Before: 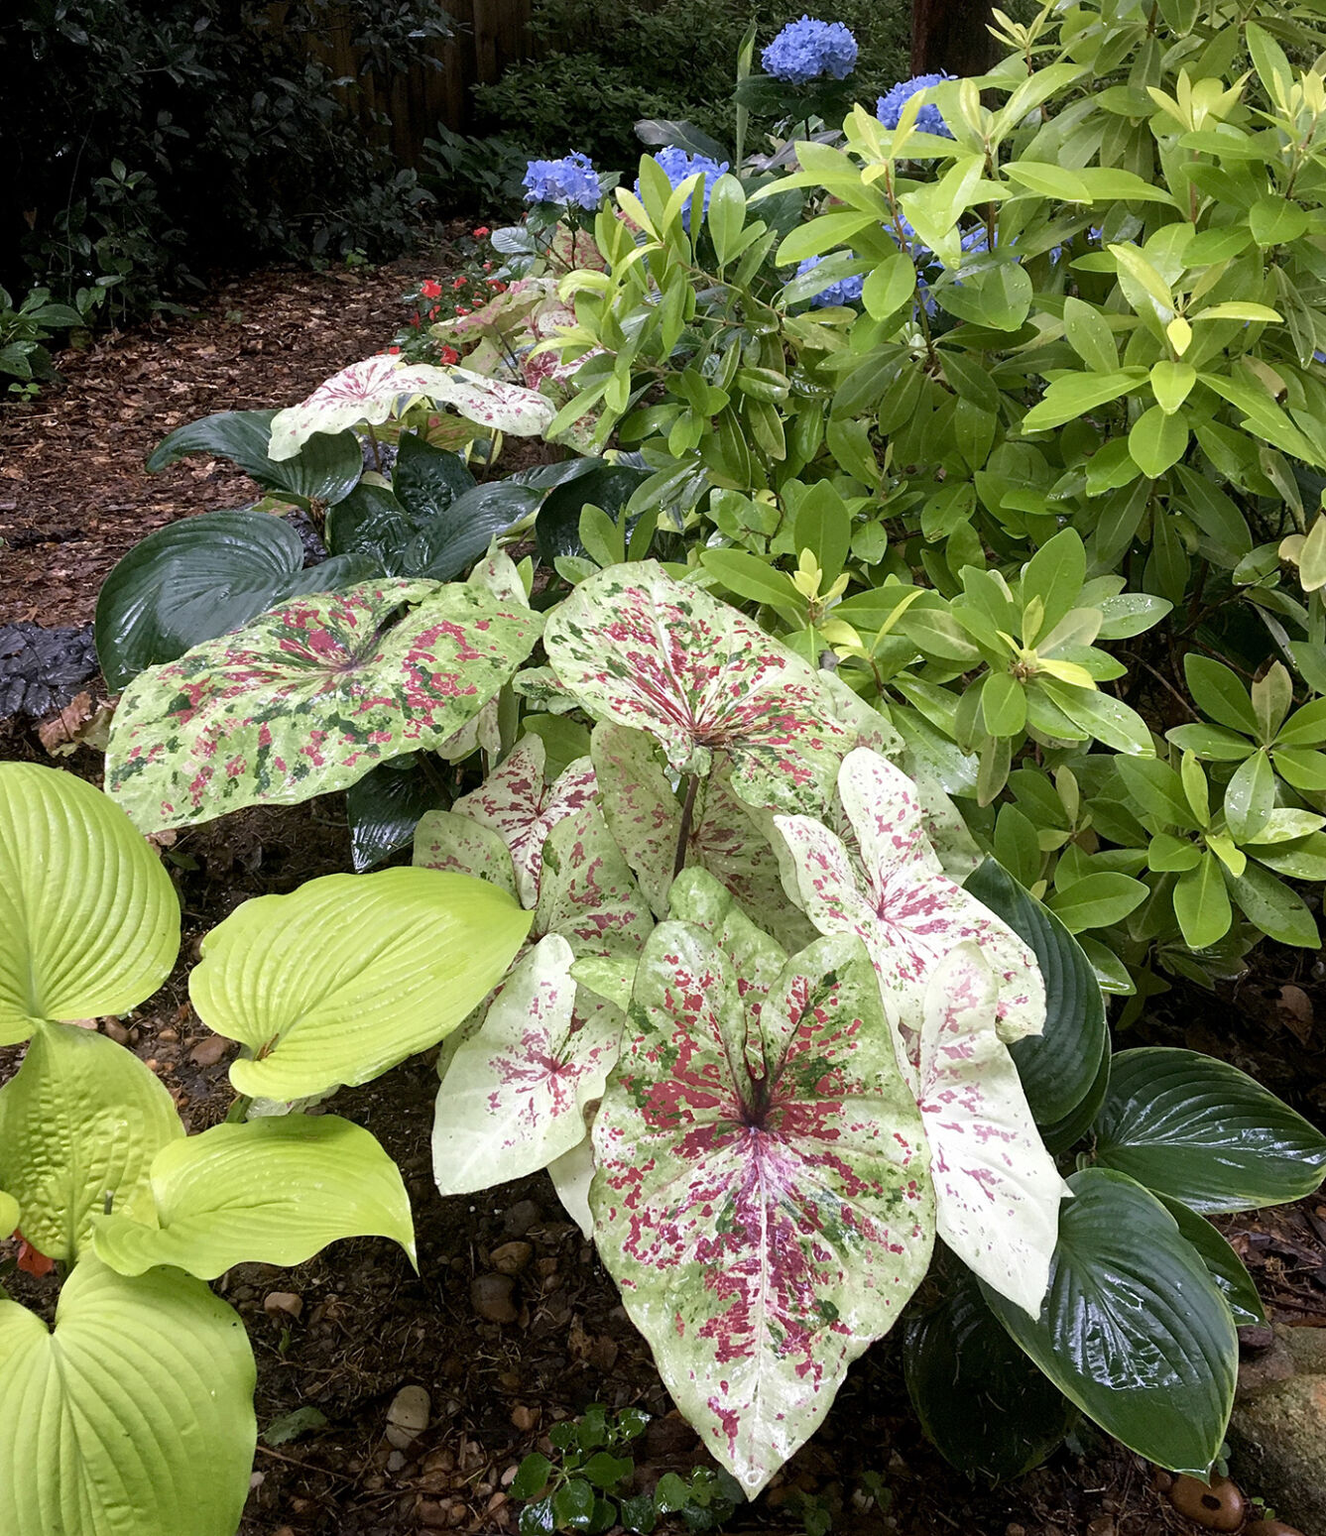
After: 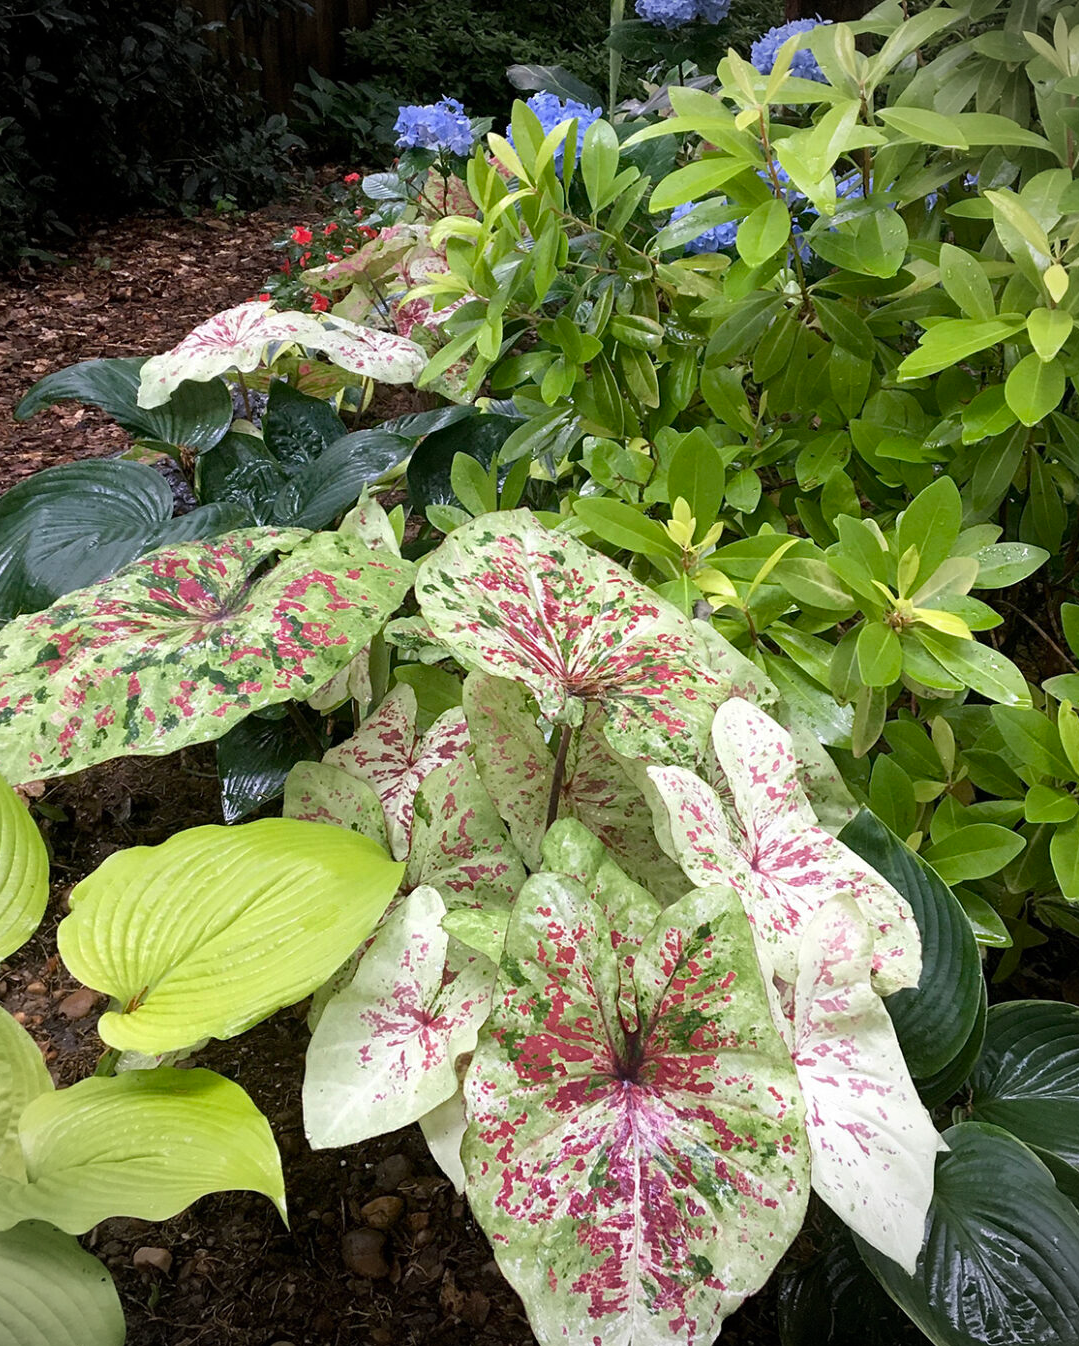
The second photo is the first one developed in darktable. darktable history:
crop: left 9.962%, top 3.621%, right 9.304%, bottom 9.432%
vignetting: on, module defaults
